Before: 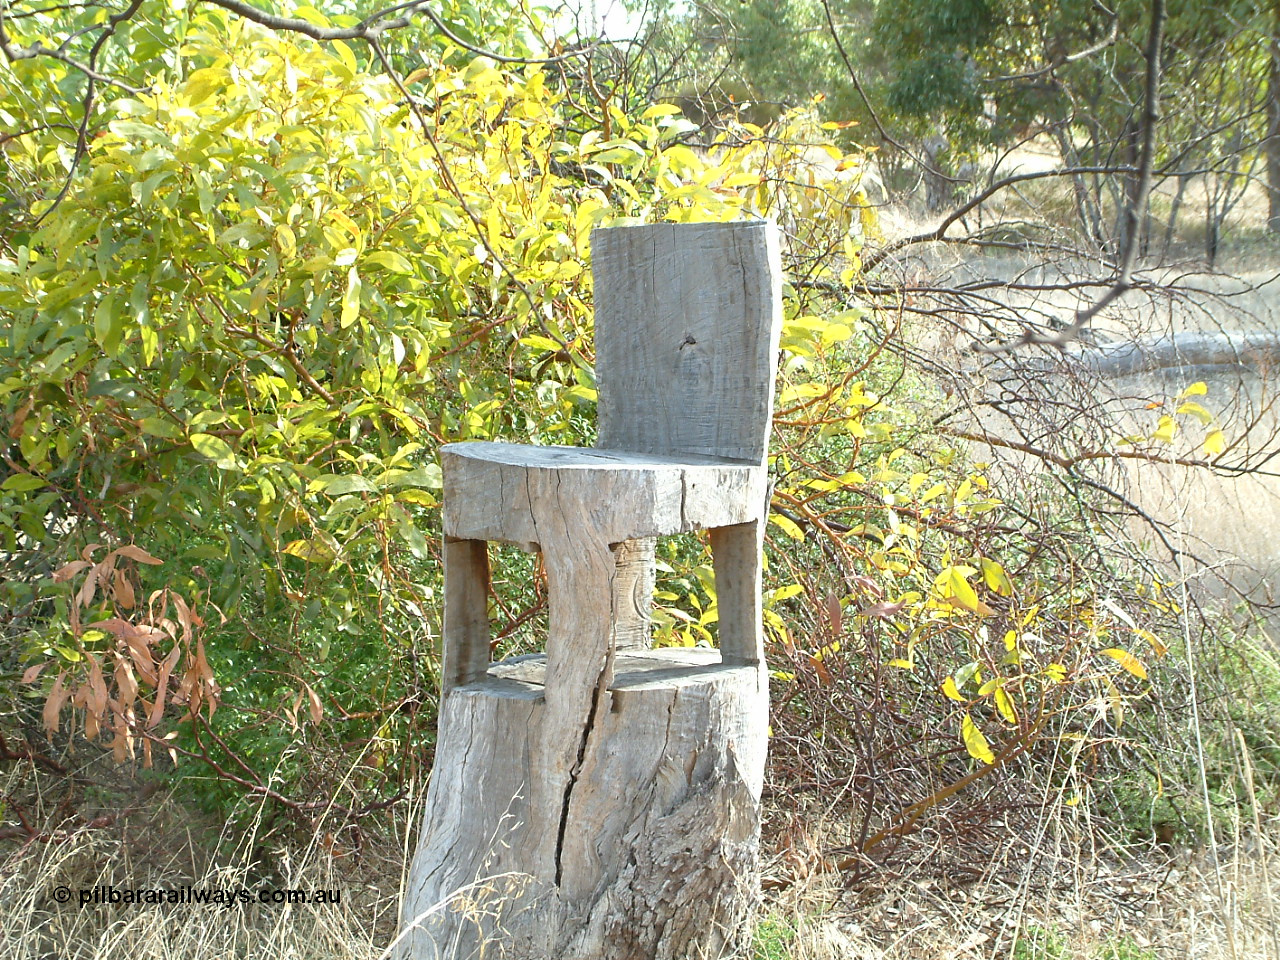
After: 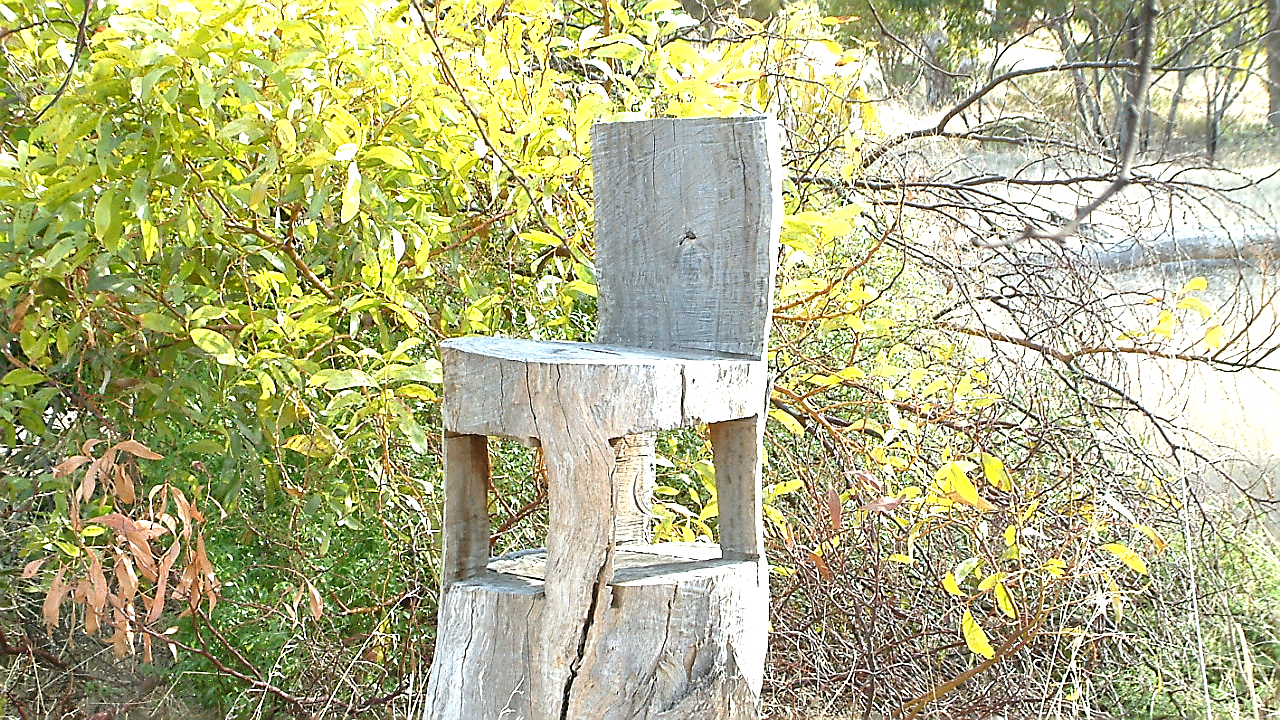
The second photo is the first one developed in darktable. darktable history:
exposure: exposure 0.63 EV, compensate highlight preservation false
crop: top 11.013%, bottom 13.953%
sharpen: radius 1.379, amount 1.247, threshold 0.831
